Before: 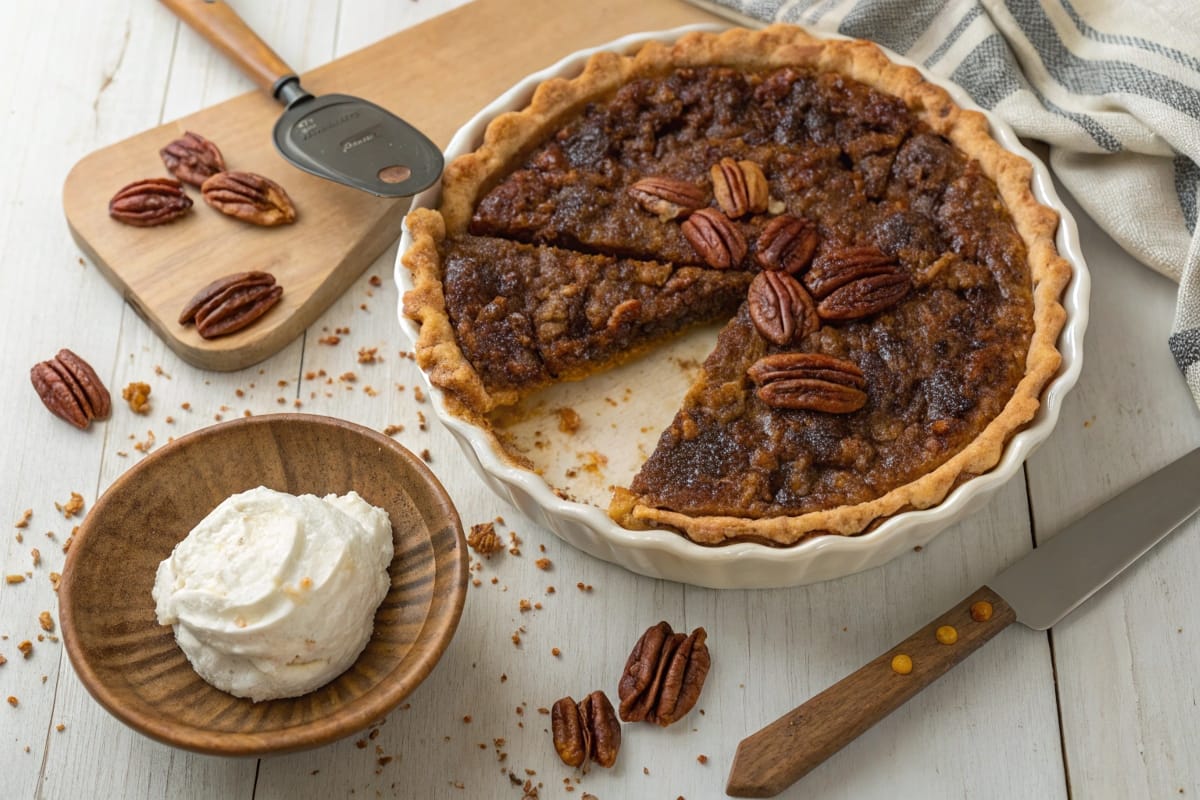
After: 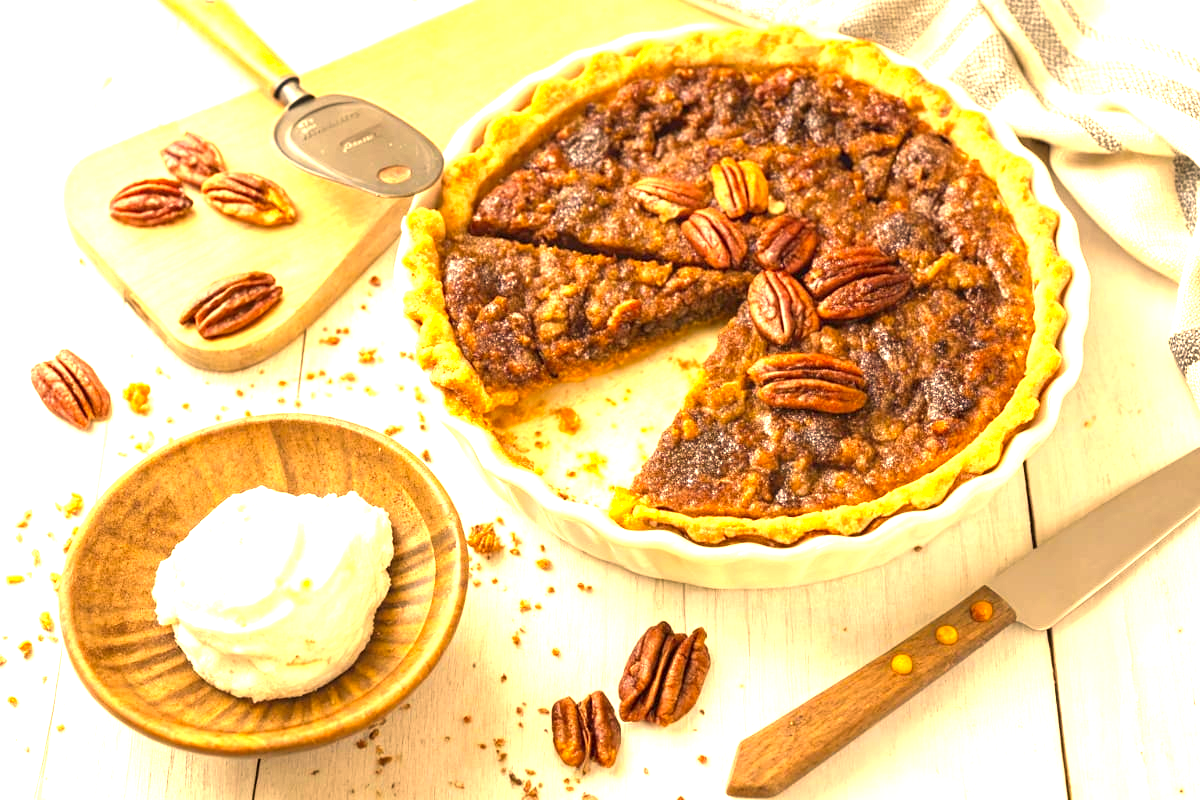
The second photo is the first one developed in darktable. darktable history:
exposure: exposure 2.191 EV, compensate highlight preservation false
color correction: highlights a* 14.85, highlights b* 32.27
